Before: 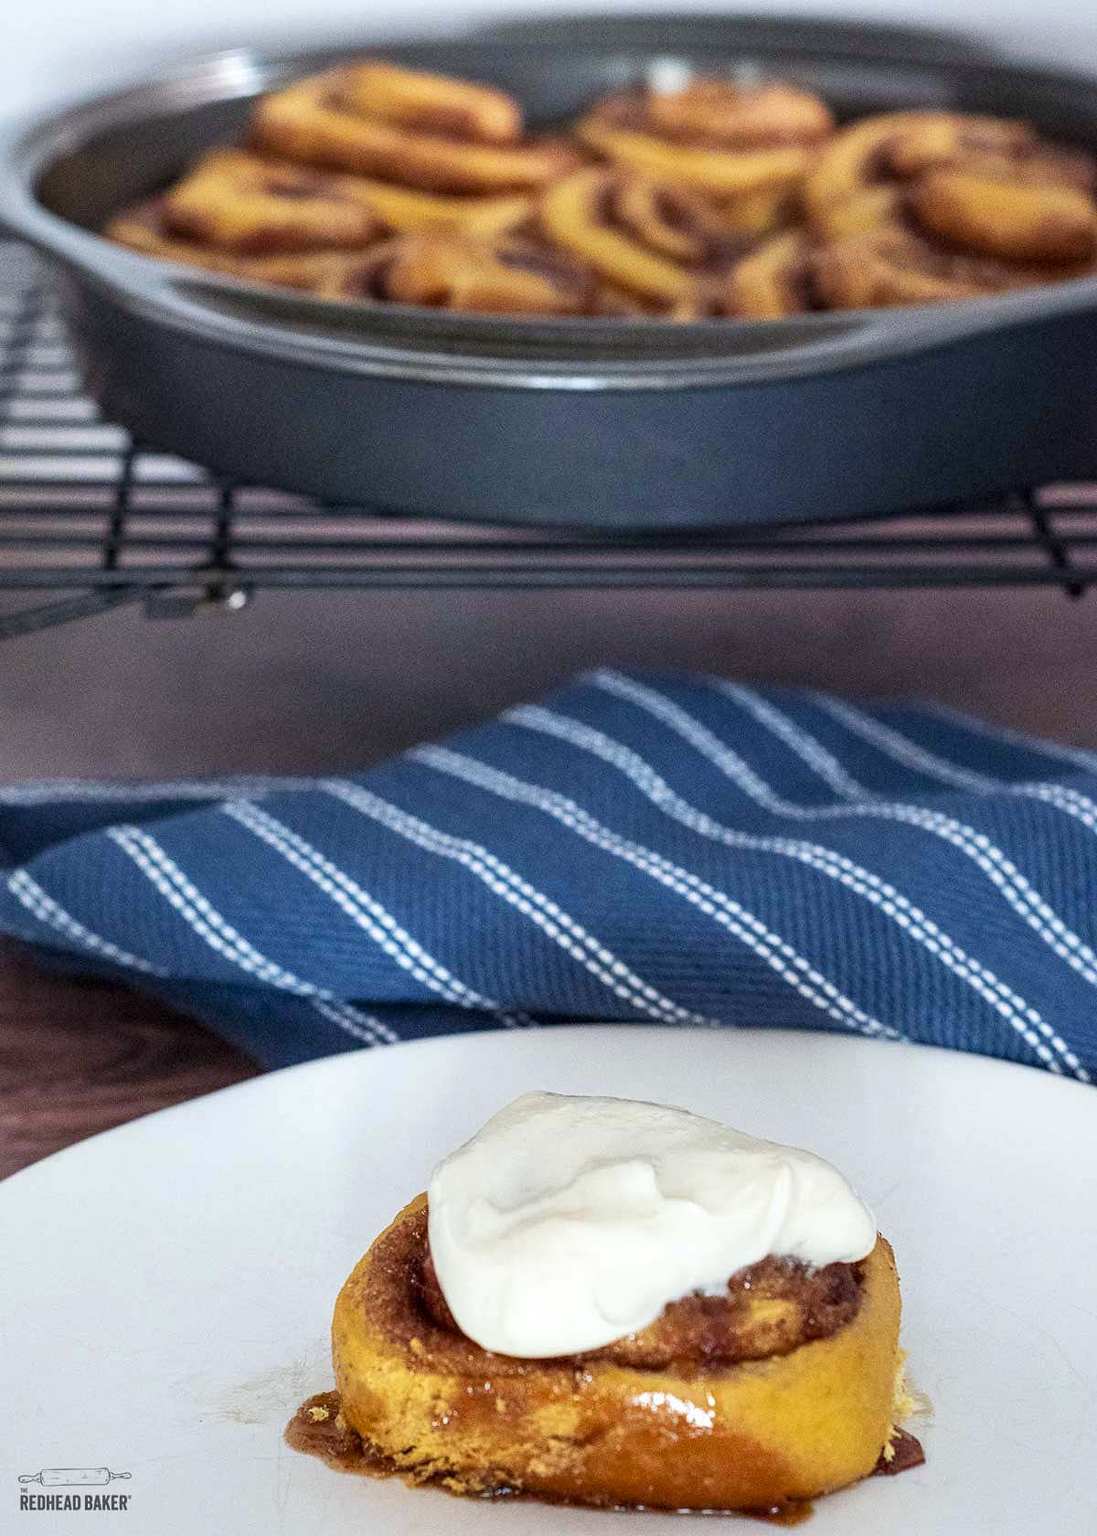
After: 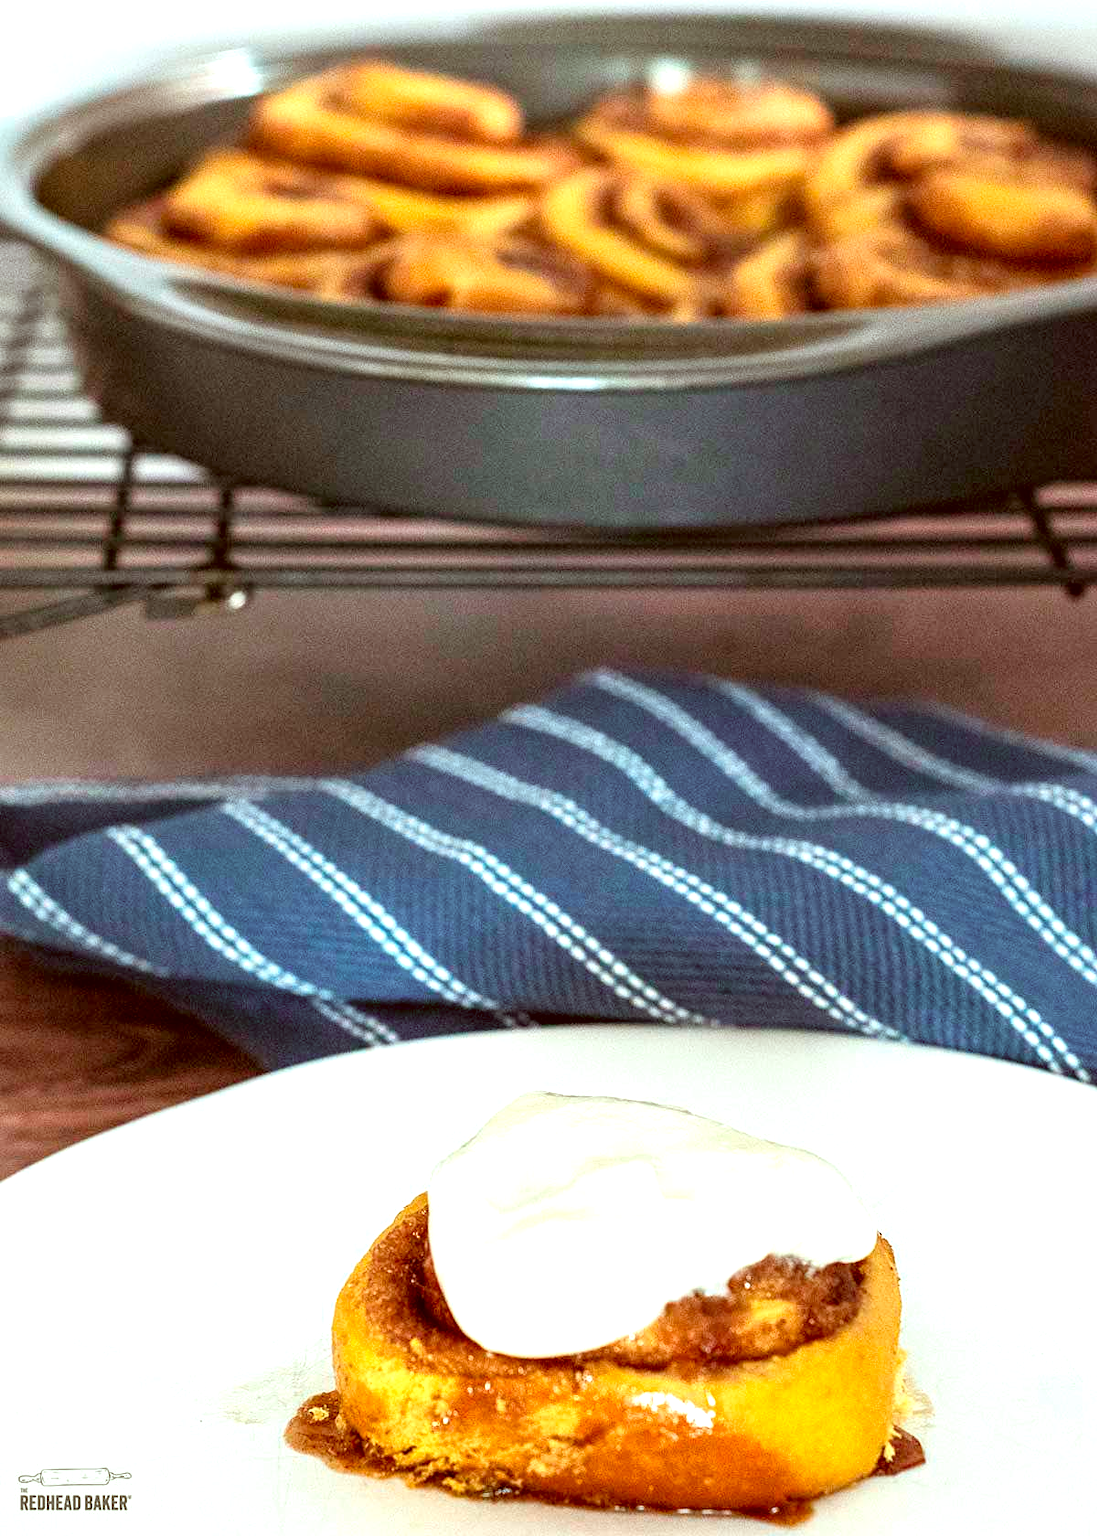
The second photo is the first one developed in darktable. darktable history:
local contrast: mode bilateral grid, contrast 14, coarseness 35, detail 104%, midtone range 0.2
exposure: exposure 0.753 EV, compensate highlight preservation false
color correction: highlights a* -5.41, highlights b* 9.8, shadows a* 9.49, shadows b* 24.66
